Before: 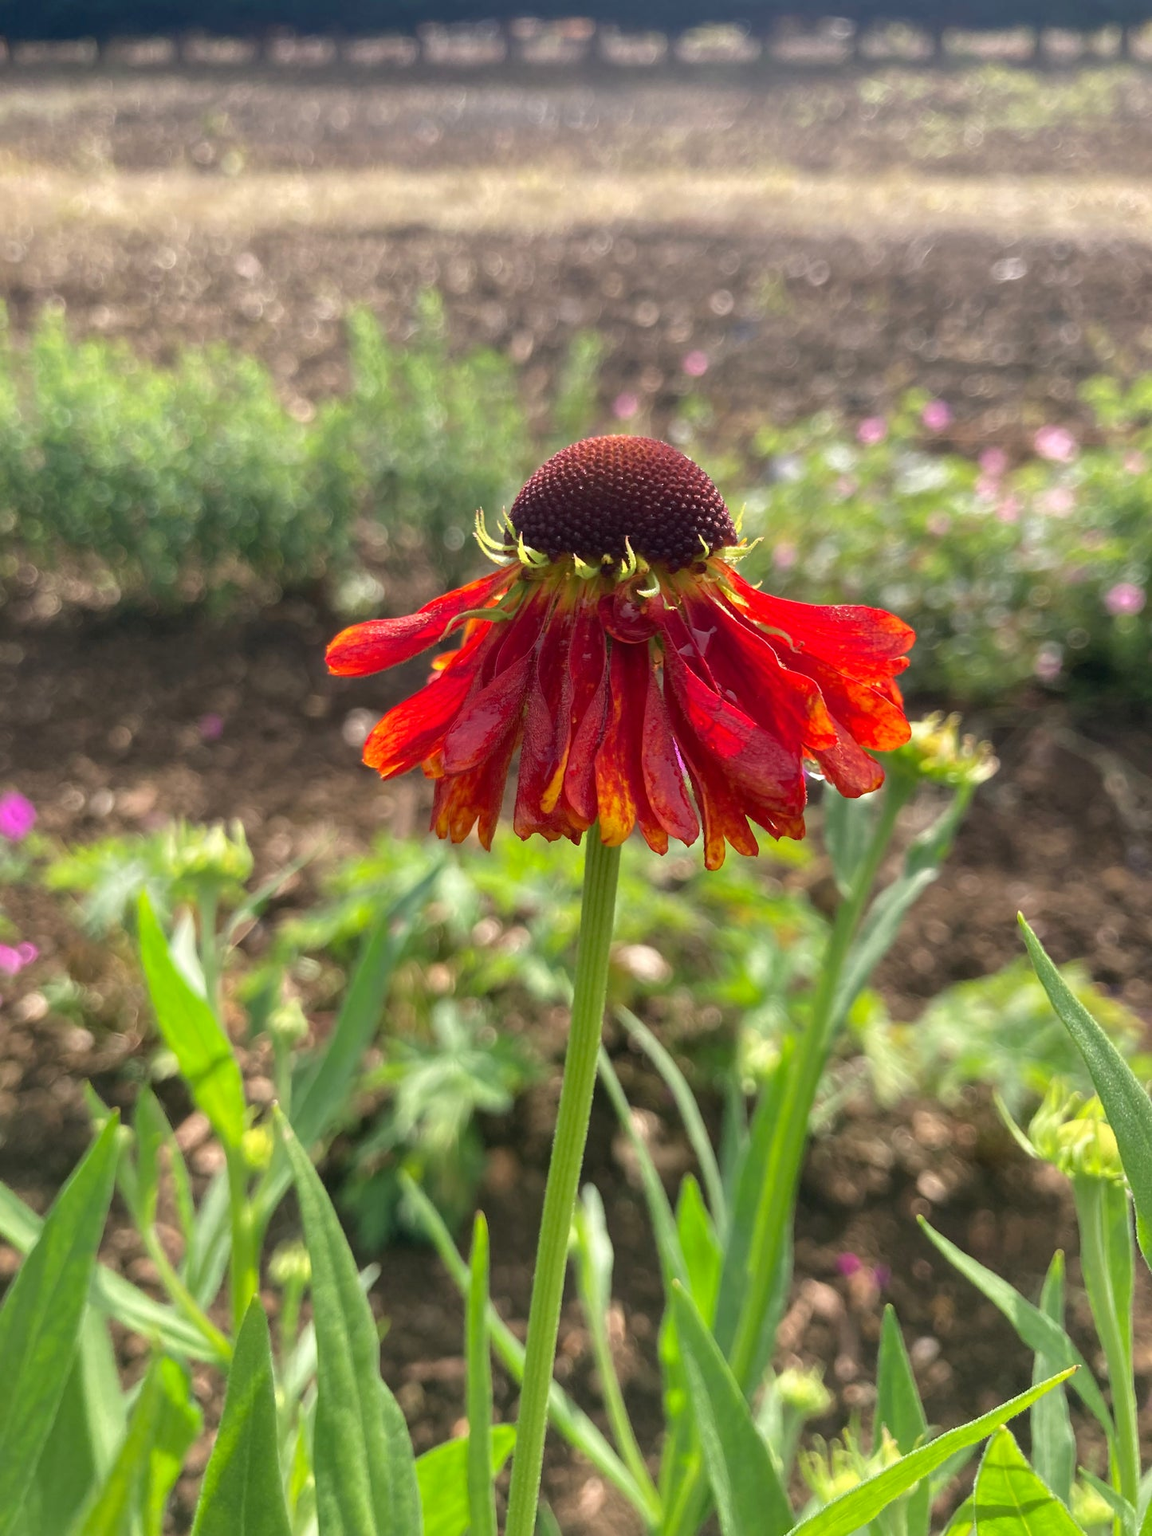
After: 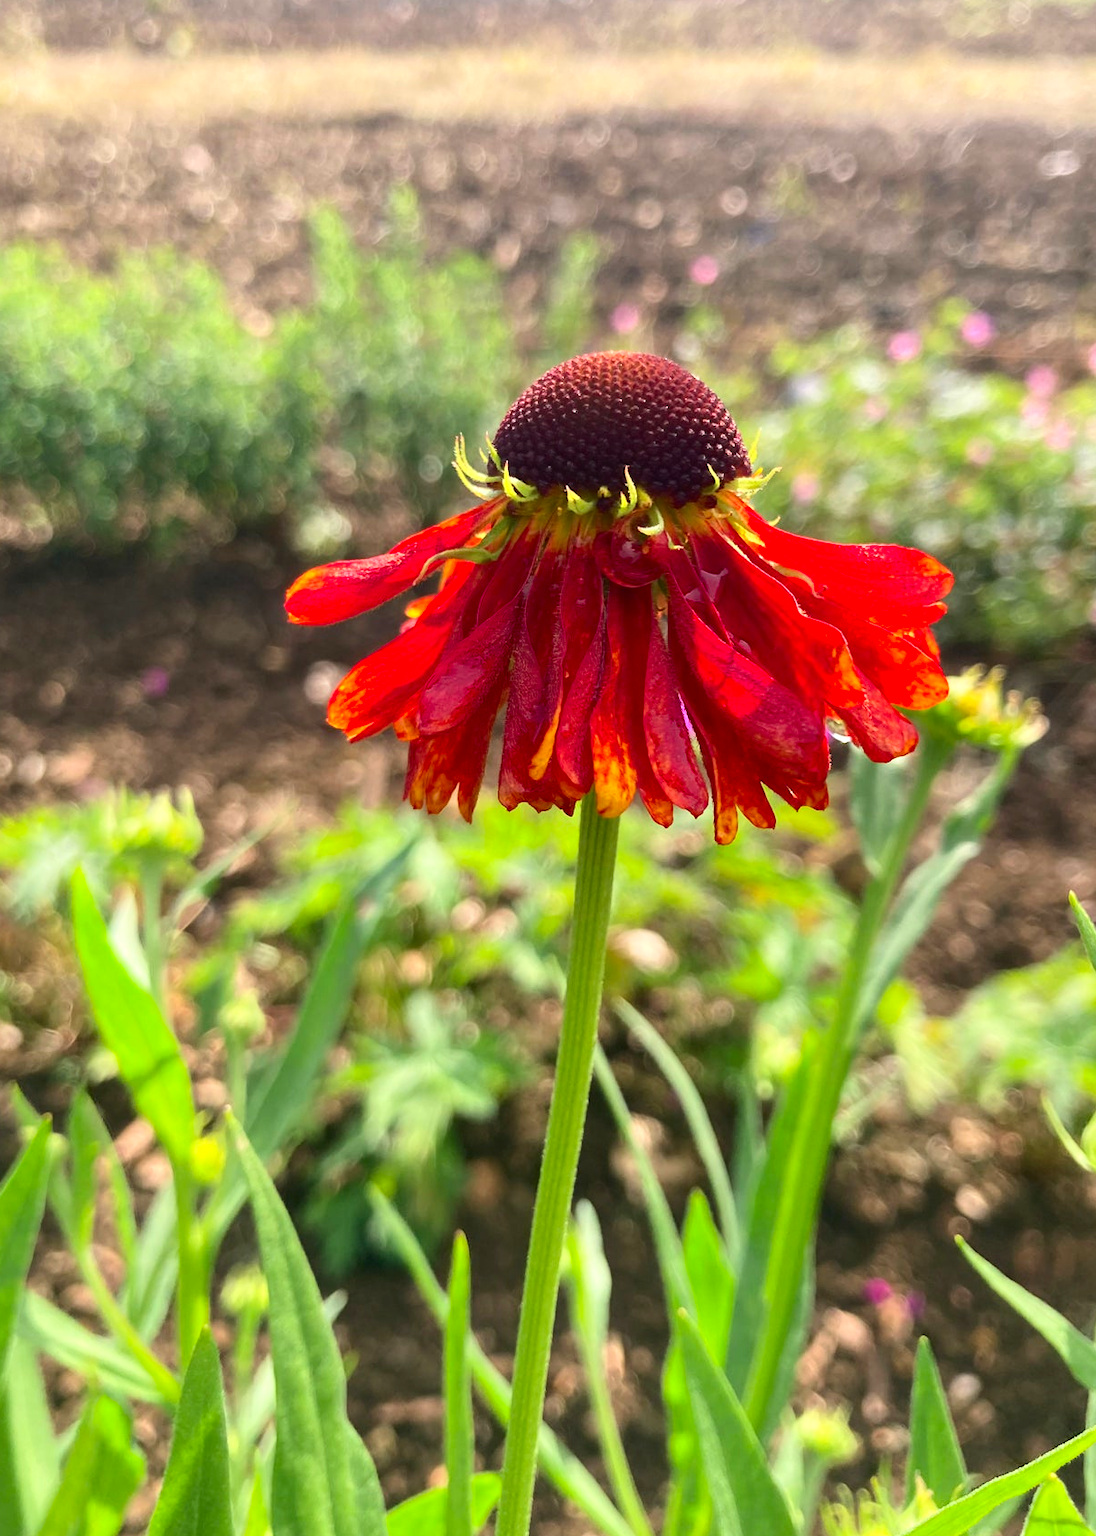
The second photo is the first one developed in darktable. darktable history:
exposure: compensate highlight preservation false
crop: left 6.446%, top 8.188%, right 9.538%, bottom 3.548%
contrast brightness saturation: contrast 0.23, brightness 0.1, saturation 0.29
